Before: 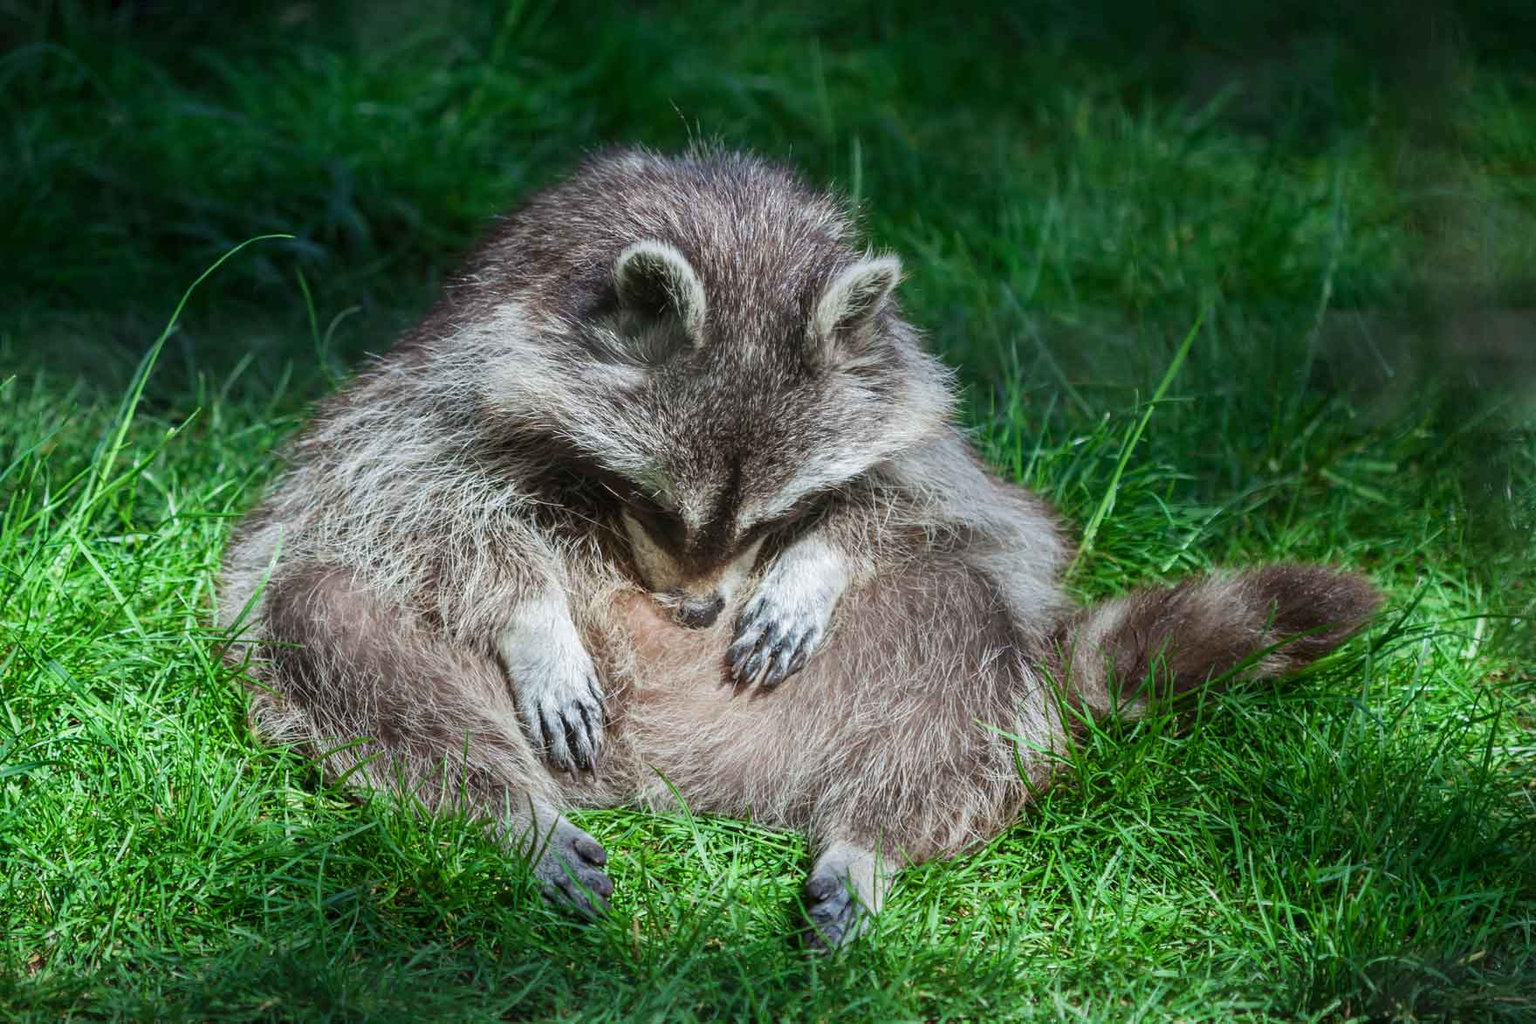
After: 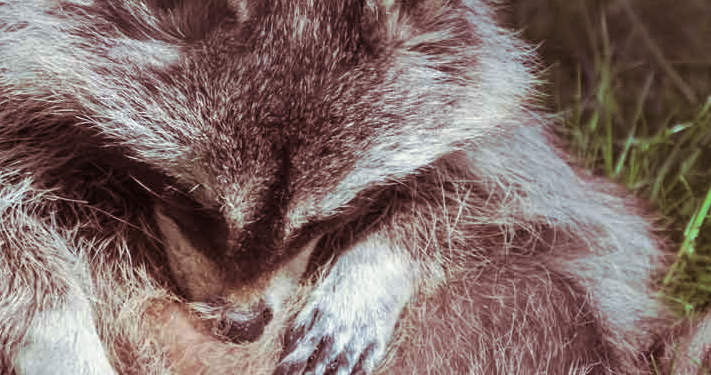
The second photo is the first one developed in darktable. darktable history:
split-toning: shadows › hue 360°
crop: left 31.751%, top 32.172%, right 27.8%, bottom 35.83%
